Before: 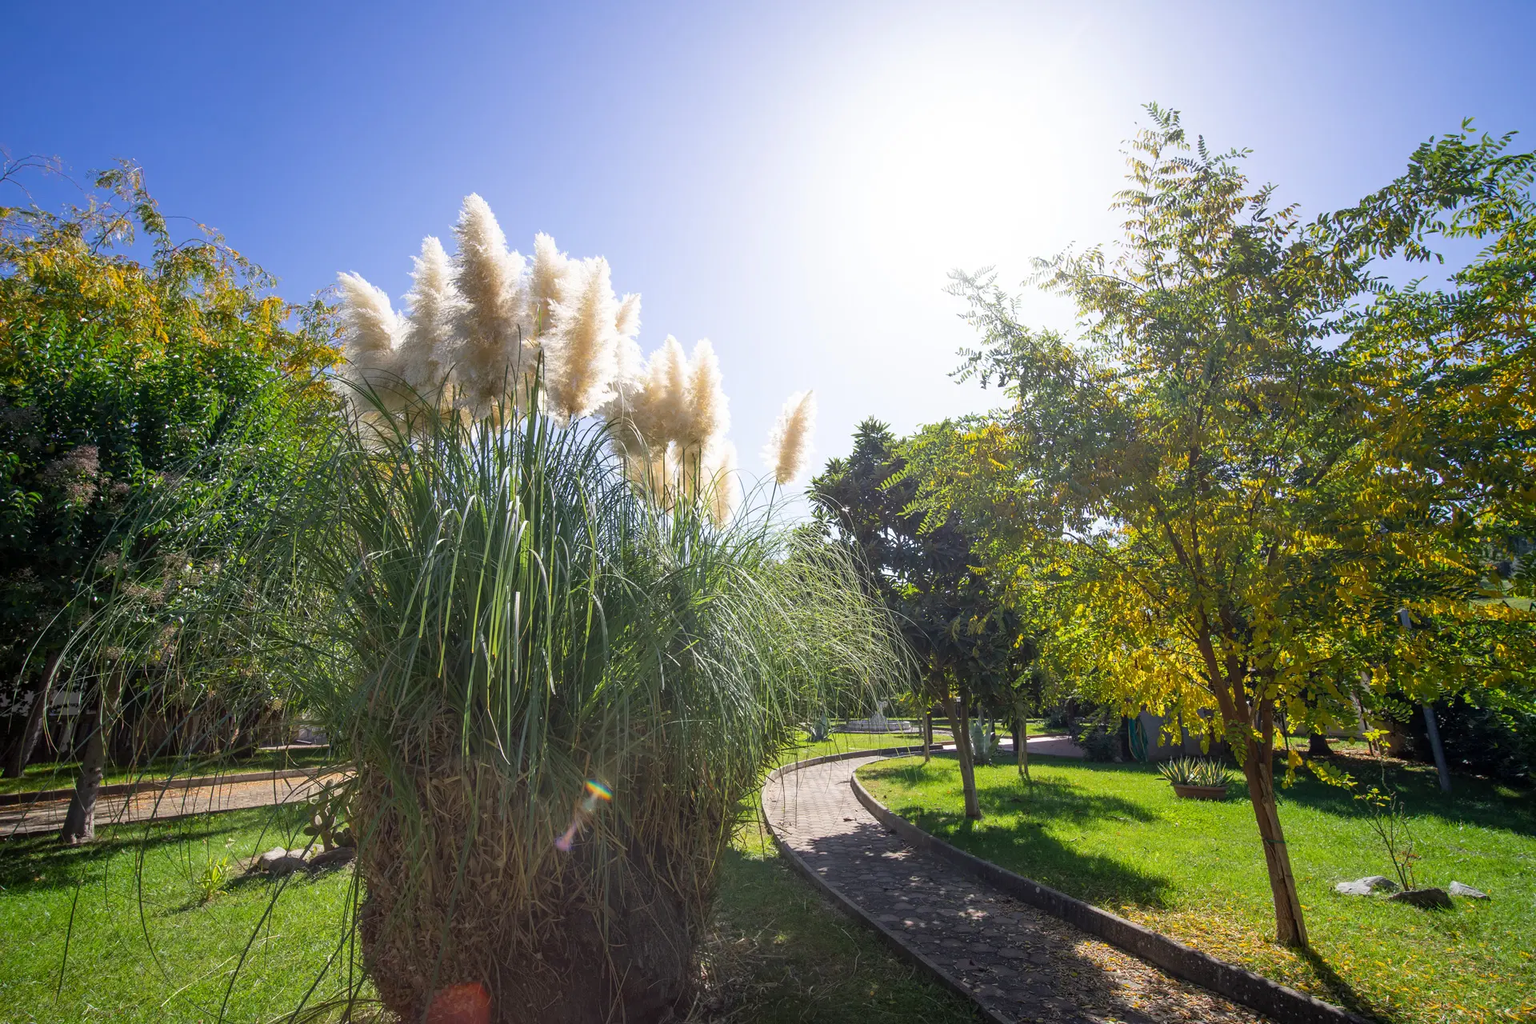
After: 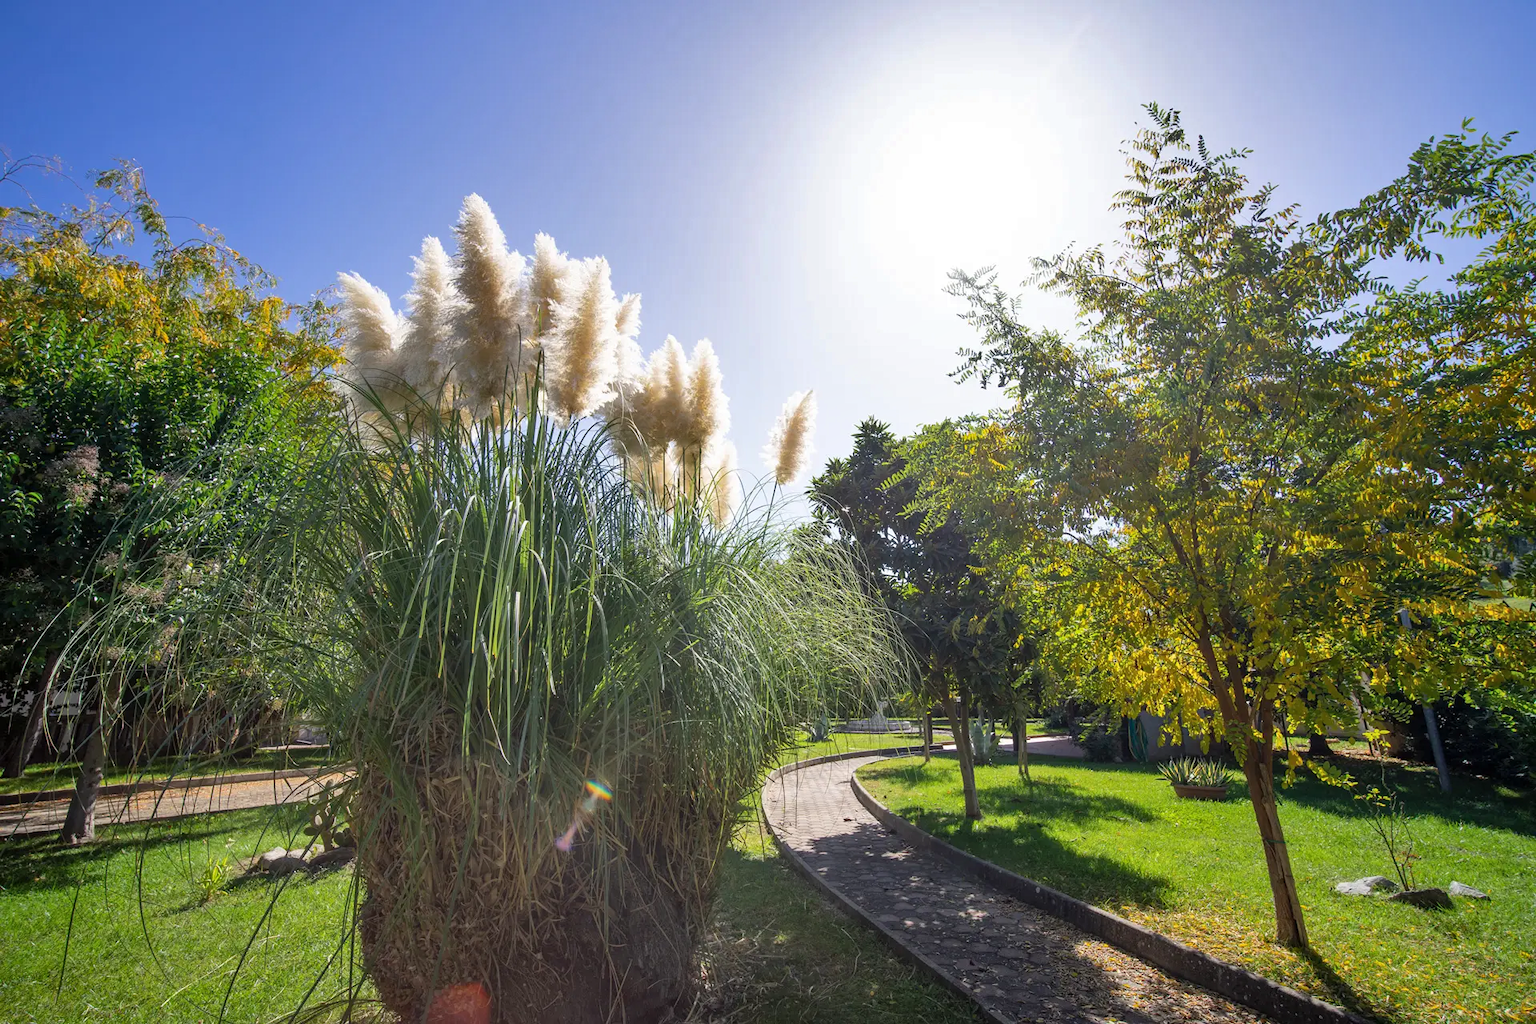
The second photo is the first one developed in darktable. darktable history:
shadows and highlights: shadows 40.29, highlights -53.9, low approximation 0.01, soften with gaussian
